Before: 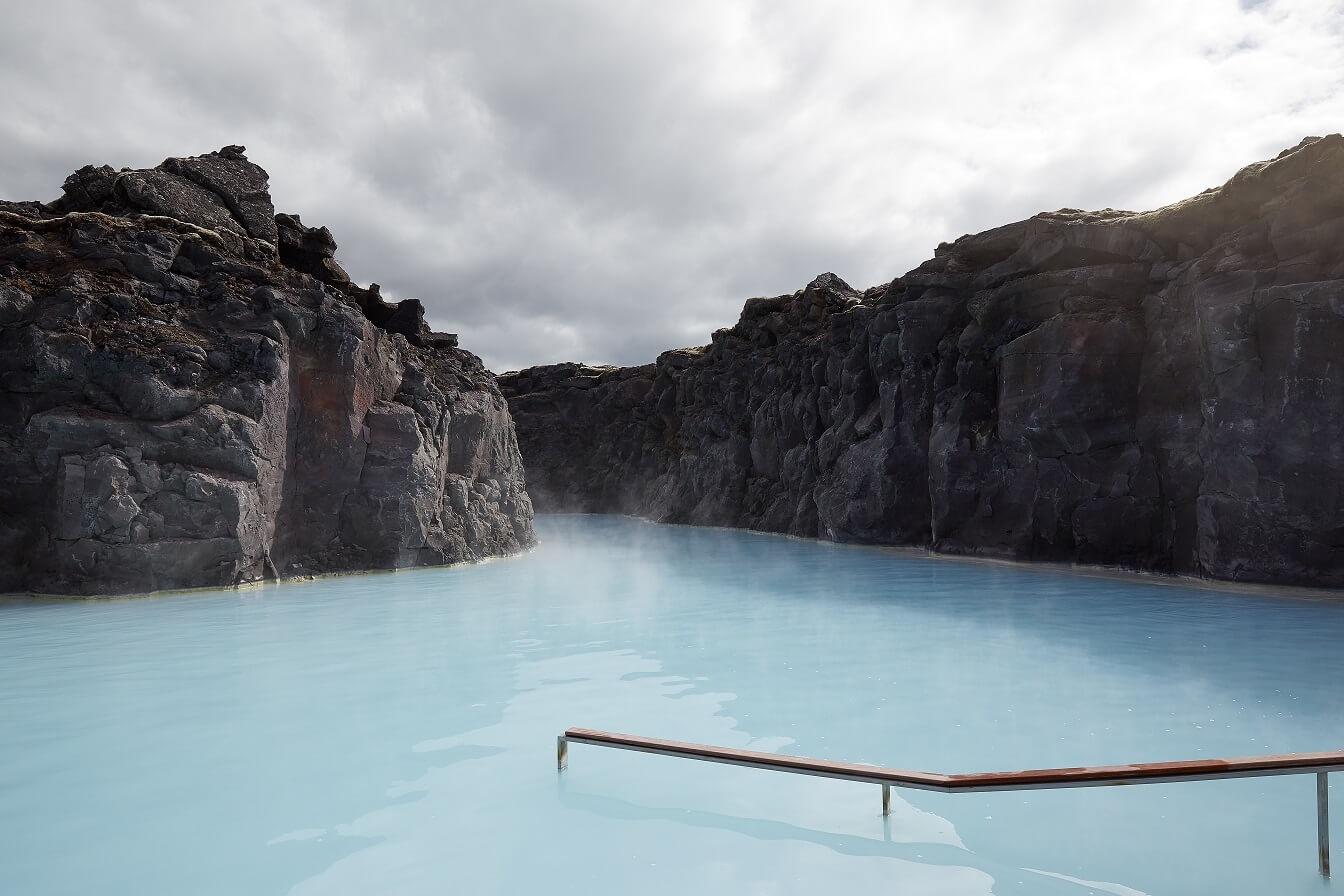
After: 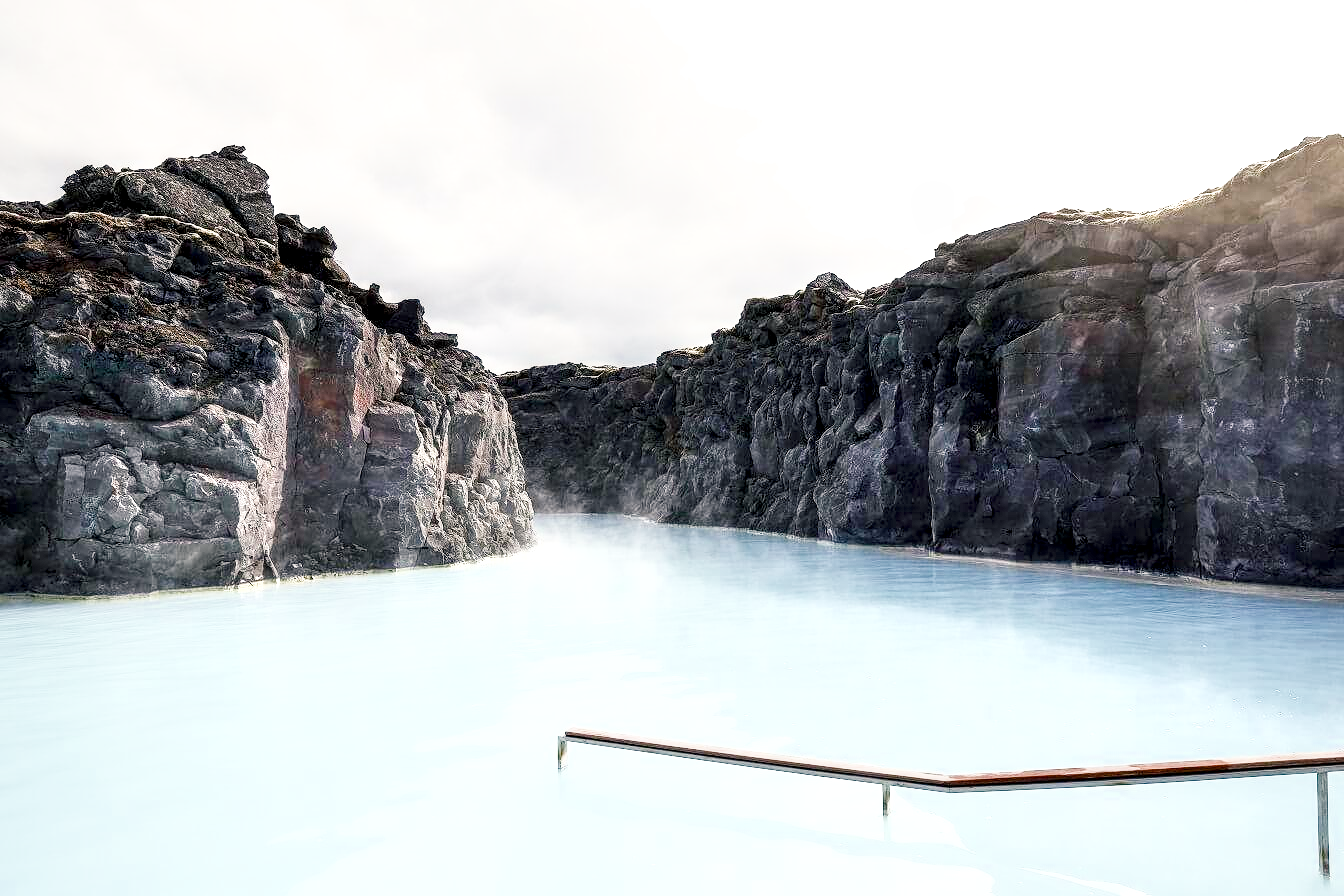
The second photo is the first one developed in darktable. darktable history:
contrast equalizer: octaves 7, y [[0.6 ×6], [0.55 ×6], [0 ×6], [0 ×6], [0 ×6]], mix -0.2
exposure: black level correction 0.001, exposure 1.719 EV, compensate exposure bias true, compensate highlight preservation false
color balance rgb: shadows lift › chroma 2.79%, shadows lift › hue 190.66°, power › hue 171.85°, highlights gain › chroma 2.16%, highlights gain › hue 75.26°, global offset › luminance -0.51%, perceptual saturation grading › highlights -33.8%, perceptual saturation grading › mid-tones 14.98%, perceptual saturation grading › shadows 48.43%, perceptual brilliance grading › highlights 15.68%, perceptual brilliance grading › mid-tones 6.62%, perceptual brilliance grading › shadows -14.98%, global vibrance 11.32%, contrast 5.05%
local contrast: highlights 60%, shadows 60%, detail 160%
filmic rgb: black relative exposure -16 EV, white relative exposure 4.97 EV, hardness 6.25
